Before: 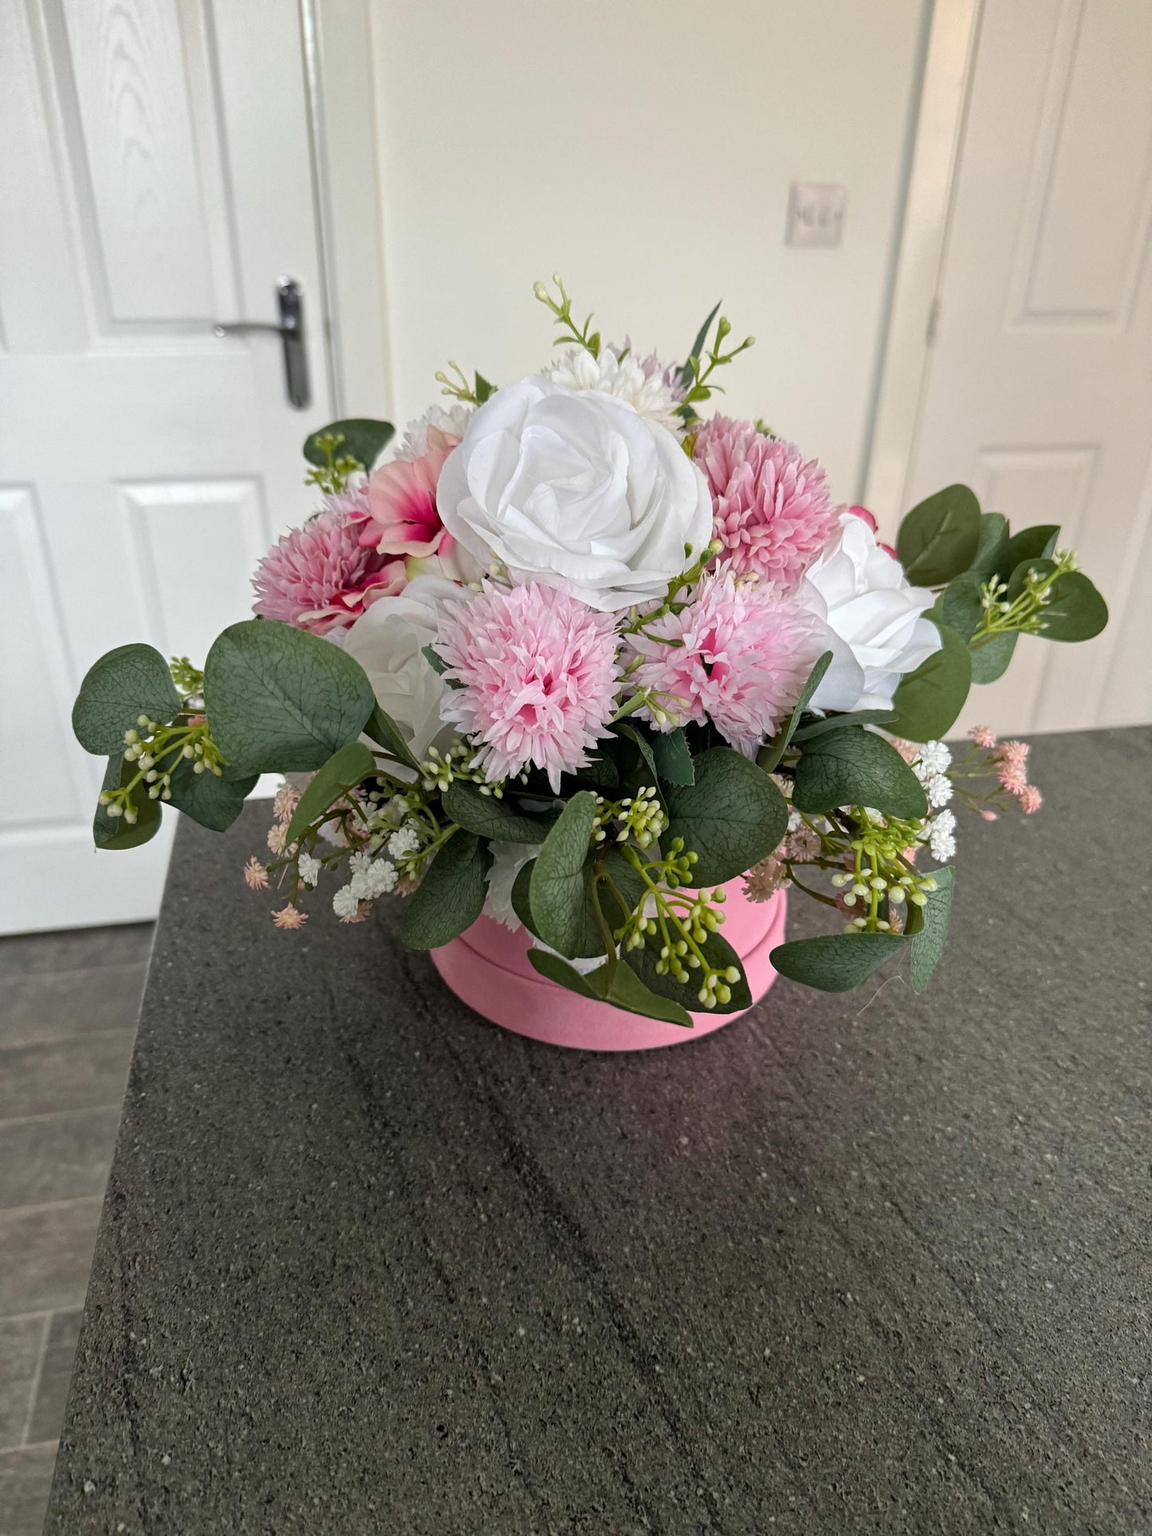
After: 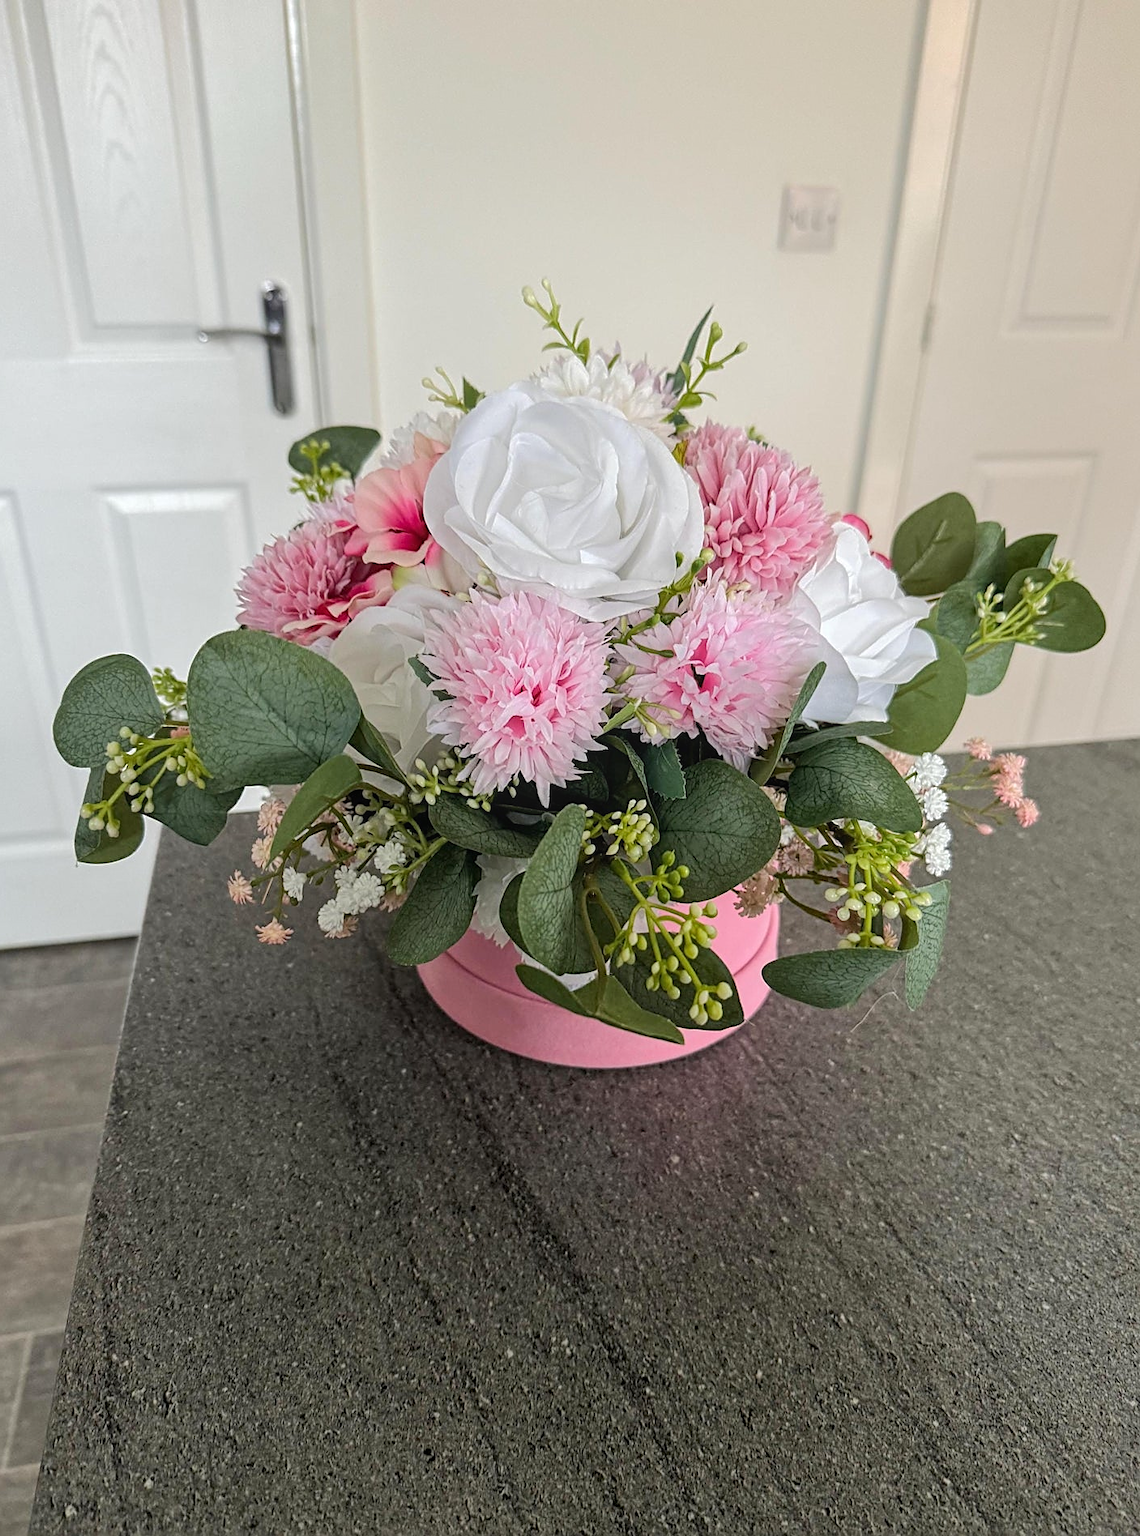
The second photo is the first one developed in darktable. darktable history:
sharpen: on, module defaults
local contrast: detail 109%
base curve: curves: ch0 [(0, 0) (0.262, 0.32) (0.722, 0.705) (1, 1)]
crop and rotate: left 1.763%, right 0.732%, bottom 1.578%
